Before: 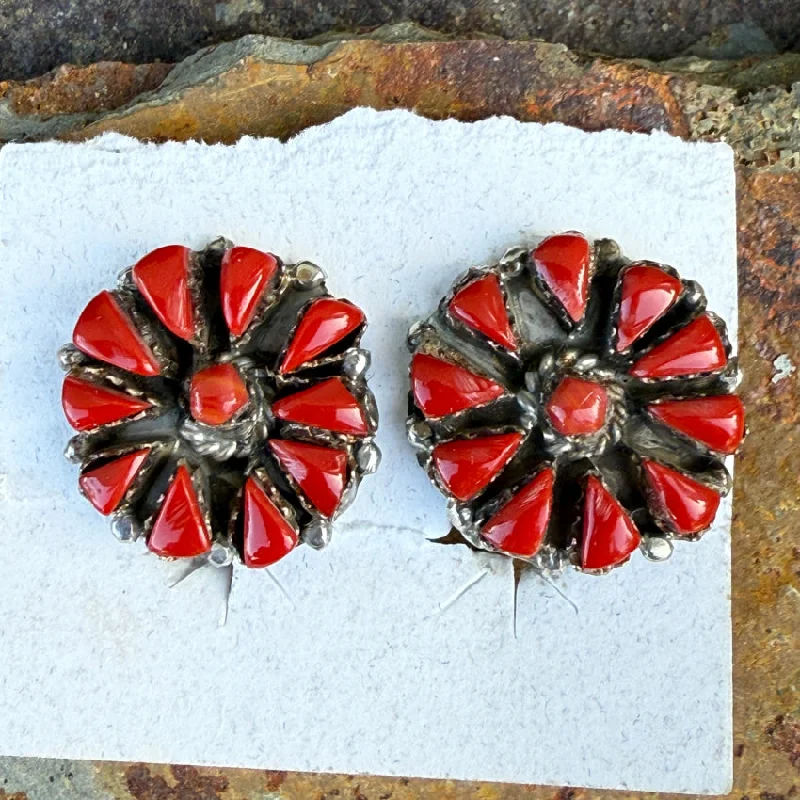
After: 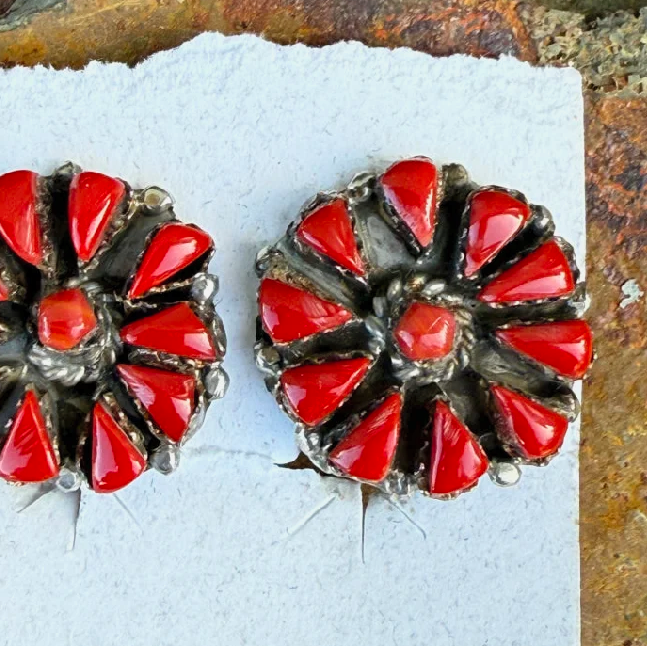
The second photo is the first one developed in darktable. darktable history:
contrast brightness saturation: contrast 0.074, brightness 0.079, saturation 0.176
exposure: exposure -0.216 EV, compensate highlight preservation false
crop: left 19.076%, top 9.483%, right 0%, bottom 9.669%
